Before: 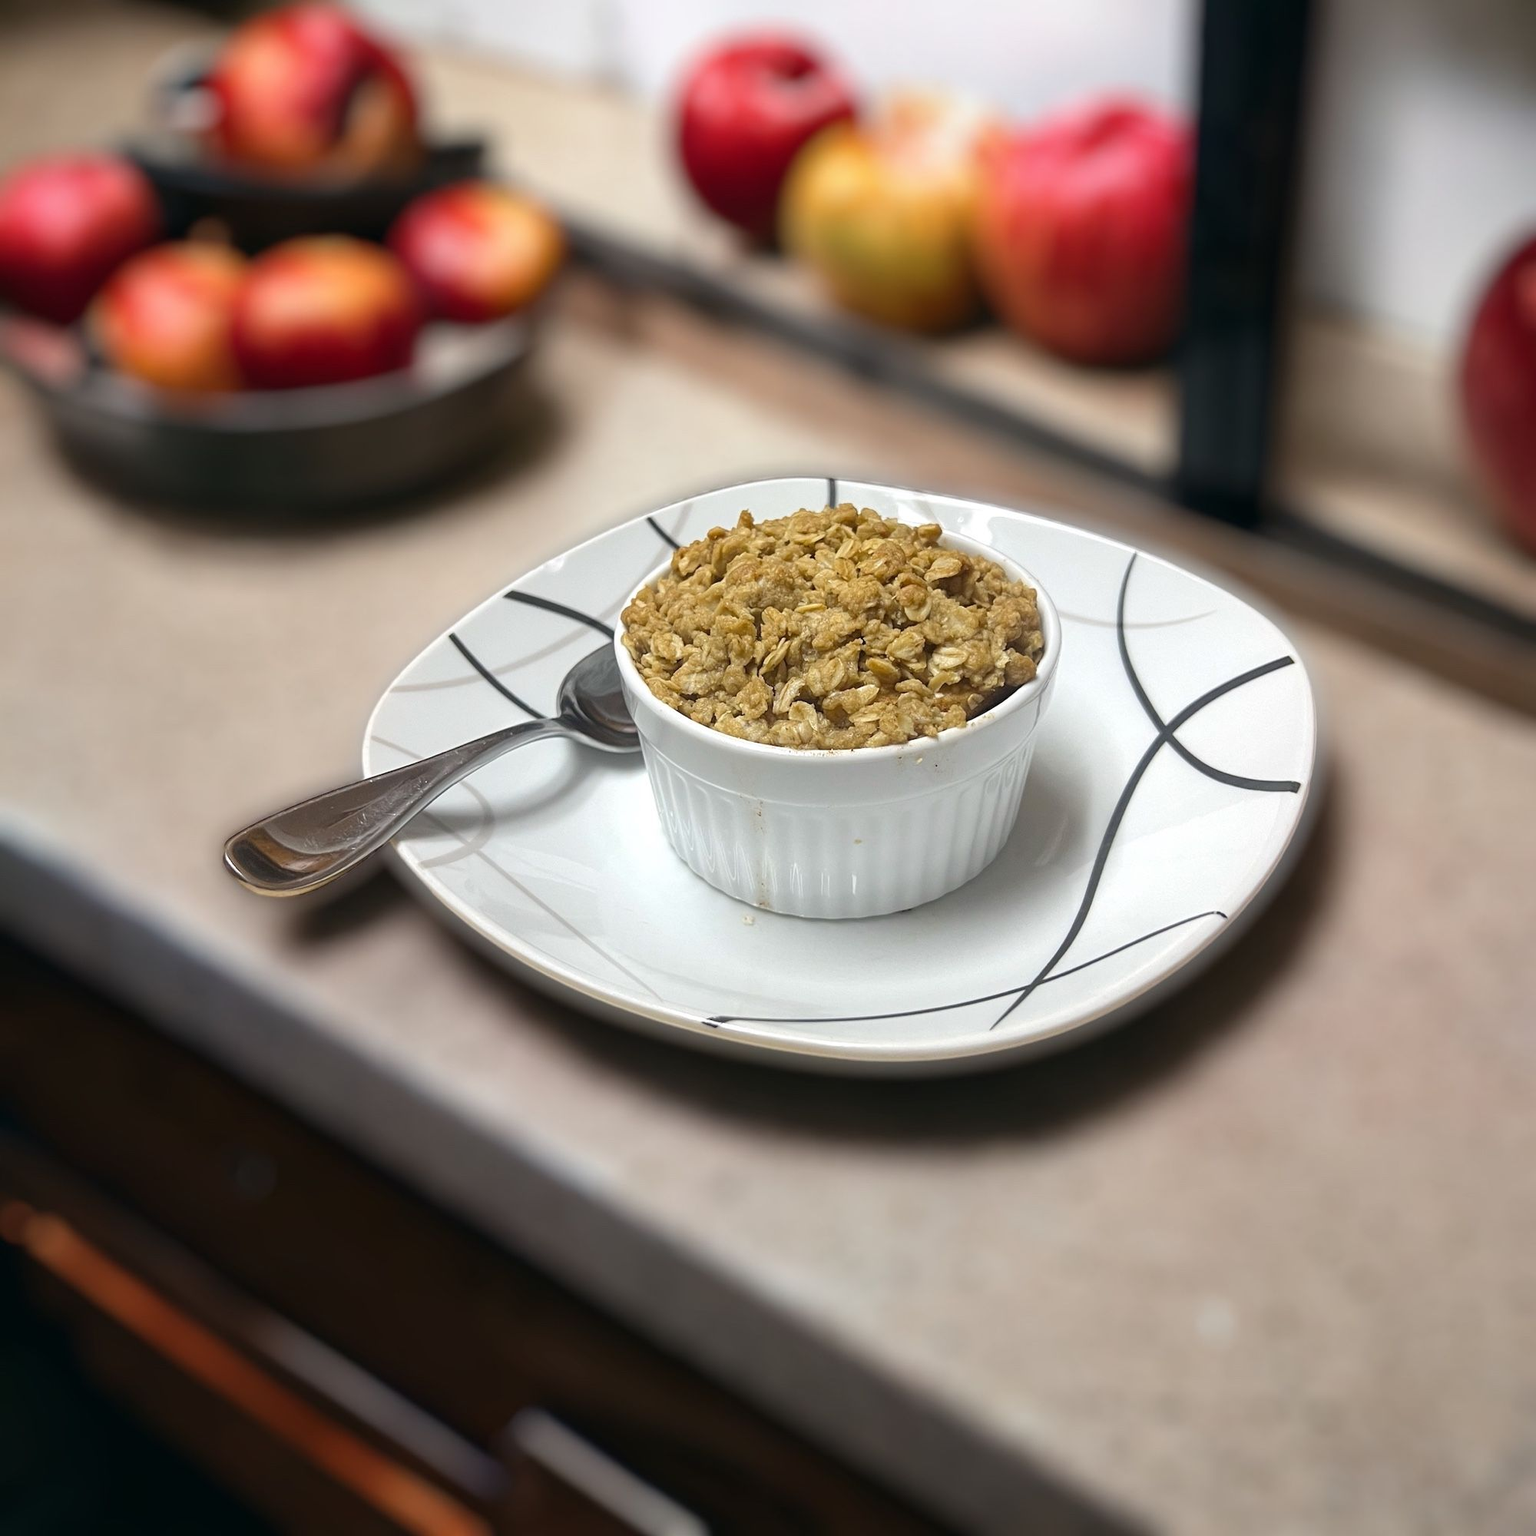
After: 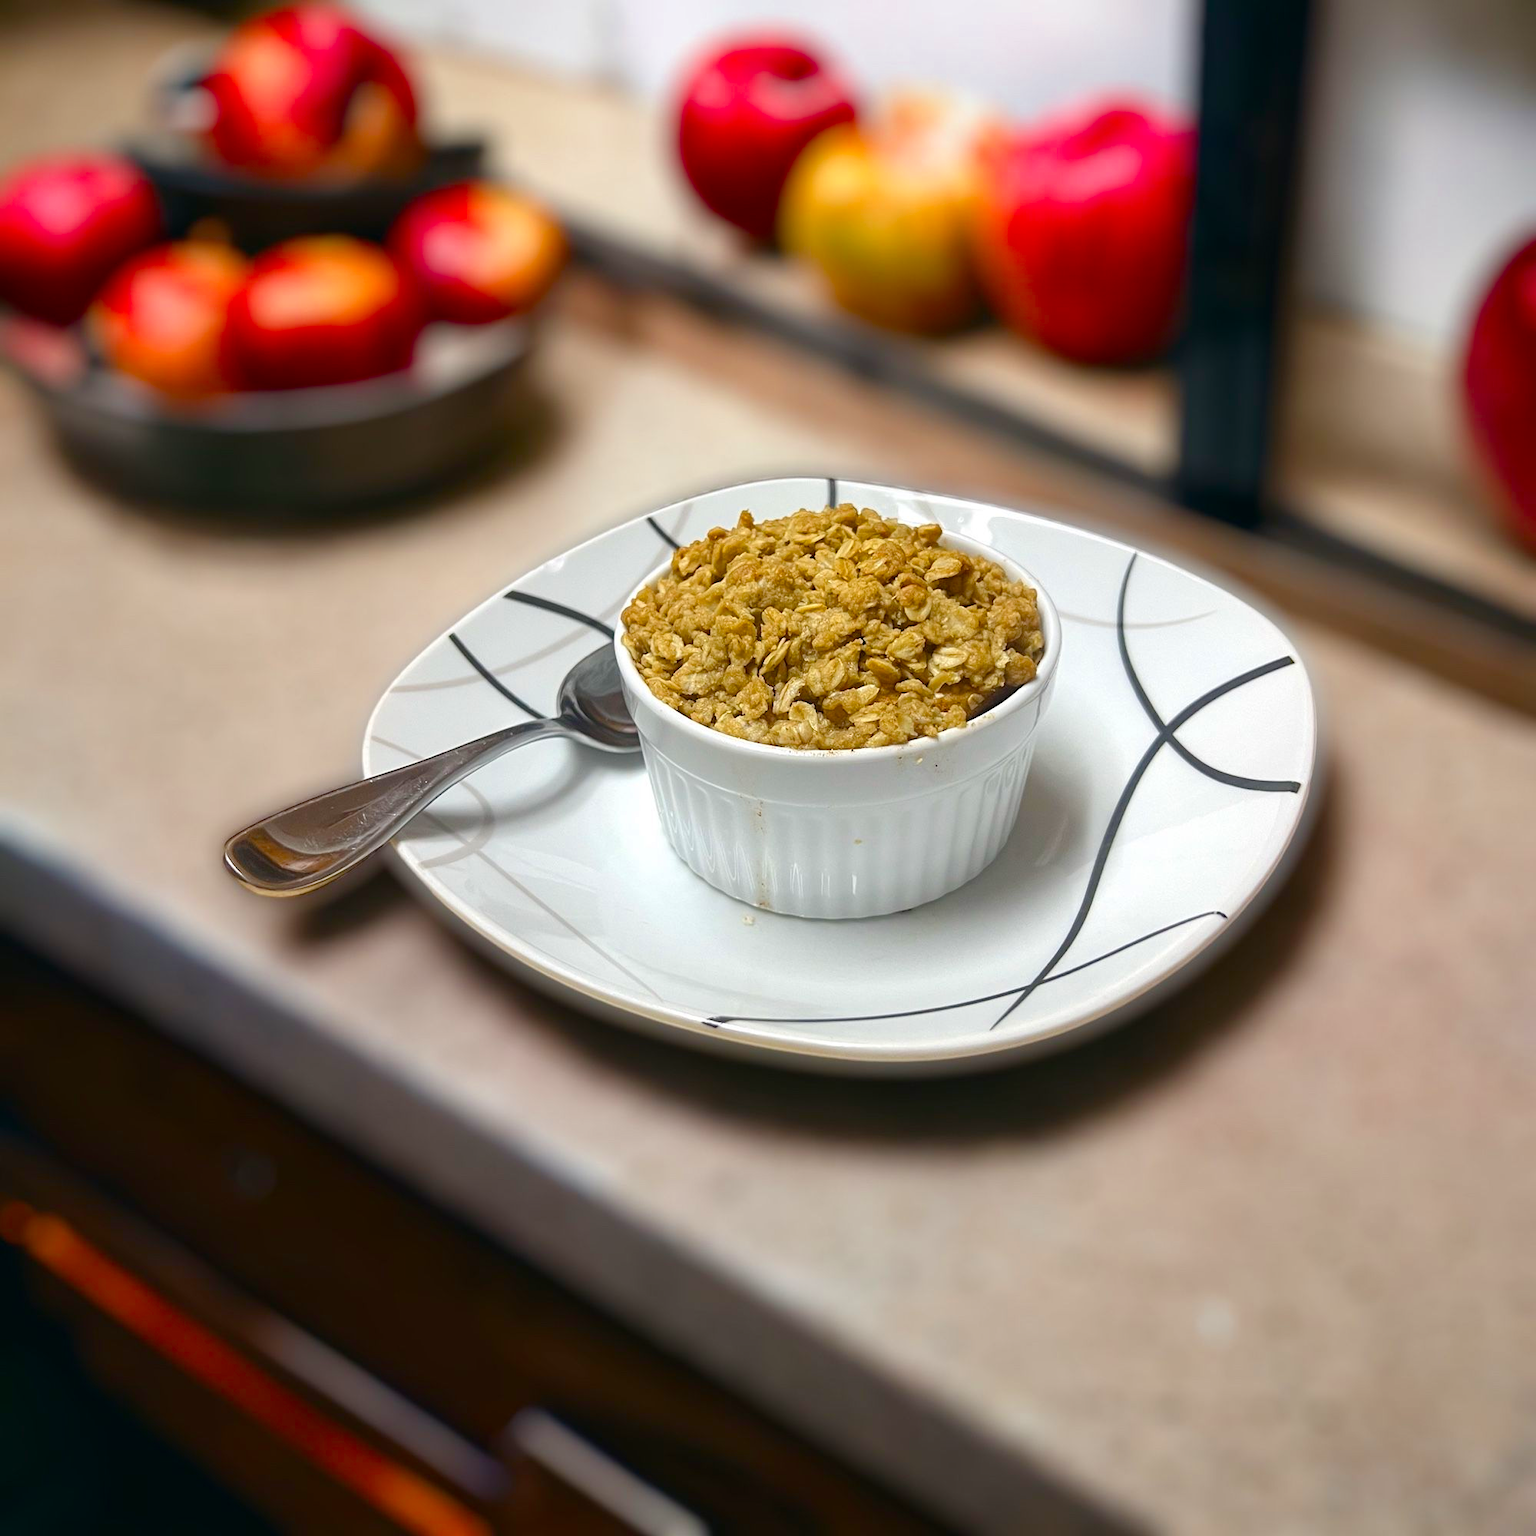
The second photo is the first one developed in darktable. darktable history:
color balance rgb: perceptual saturation grading › global saturation 20%, perceptual saturation grading › highlights -25%, perceptual saturation grading › shadows 25%
color zones: curves: ch0 [(0, 0.613) (0.01, 0.613) (0.245, 0.448) (0.498, 0.529) (0.642, 0.665) (0.879, 0.777) (0.99, 0.613)]; ch1 [(0, 0) (0.143, 0) (0.286, 0) (0.429, 0) (0.571, 0) (0.714, 0) (0.857, 0)], mix -131.09%
